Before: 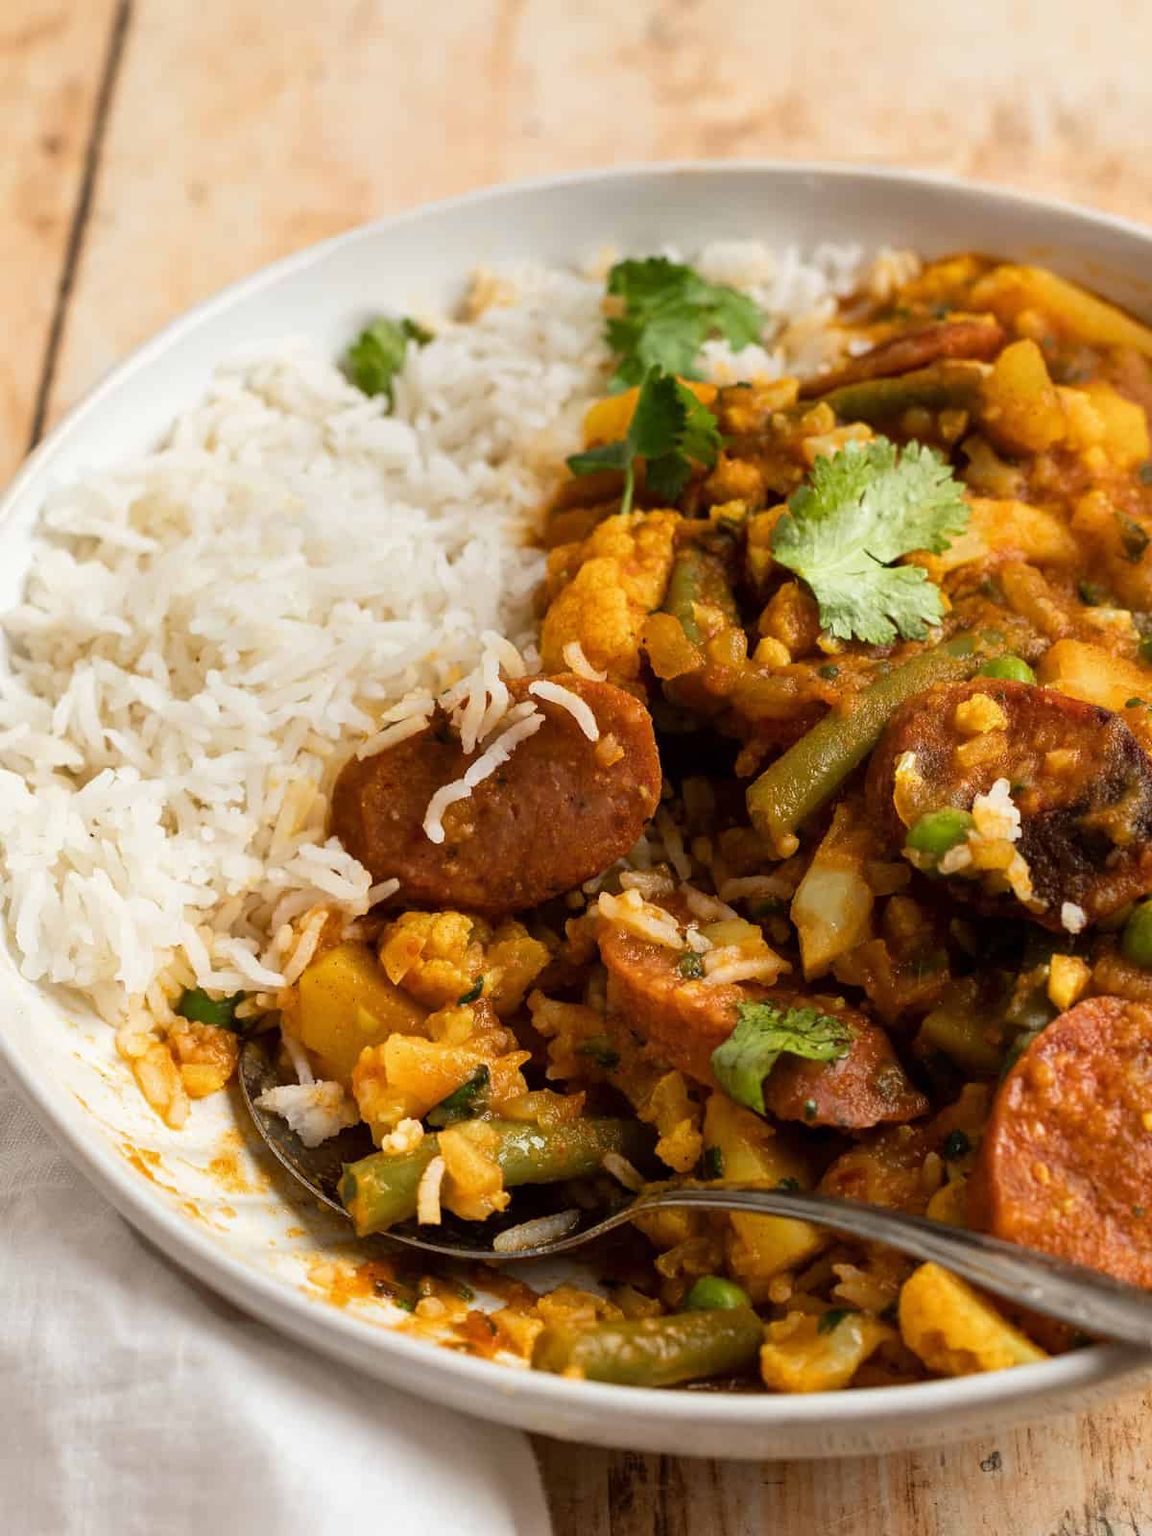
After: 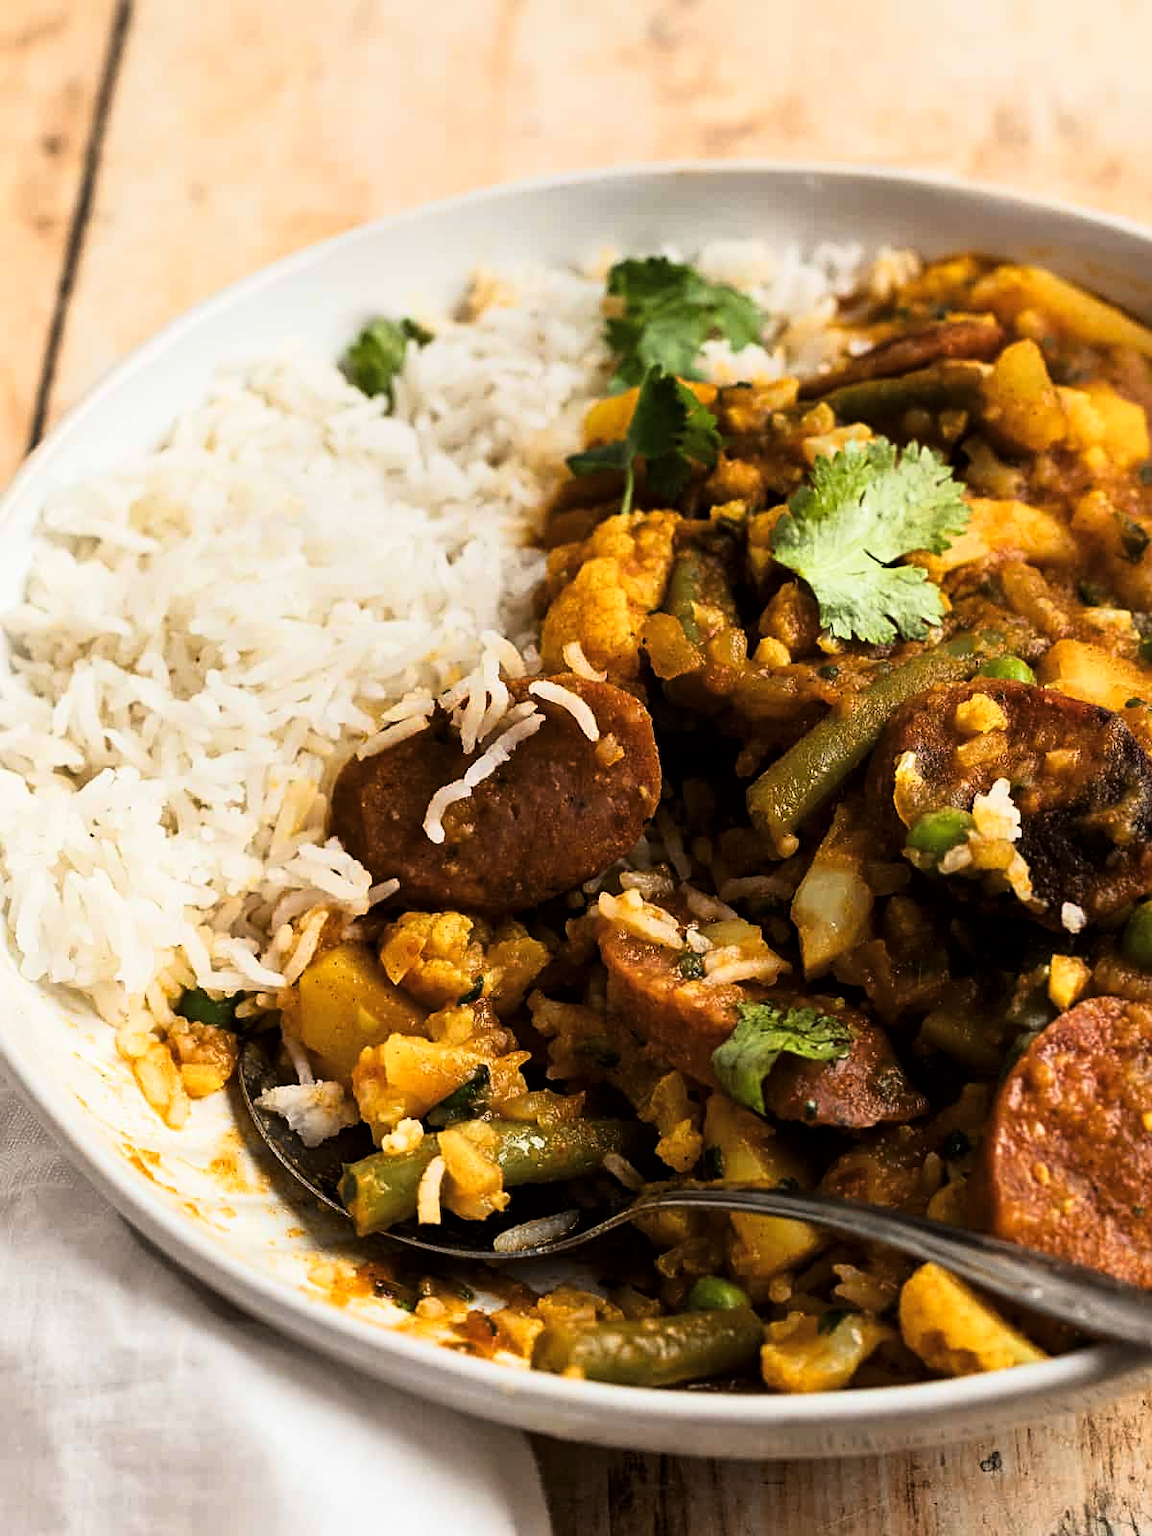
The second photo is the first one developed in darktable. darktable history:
sharpen: radius 2.529, amount 0.323
tone curve: curves: ch0 [(0, 0) (0.042, 0.01) (0.223, 0.123) (0.59, 0.574) (0.802, 0.868) (1, 1)], color space Lab, linked channels, preserve colors none
